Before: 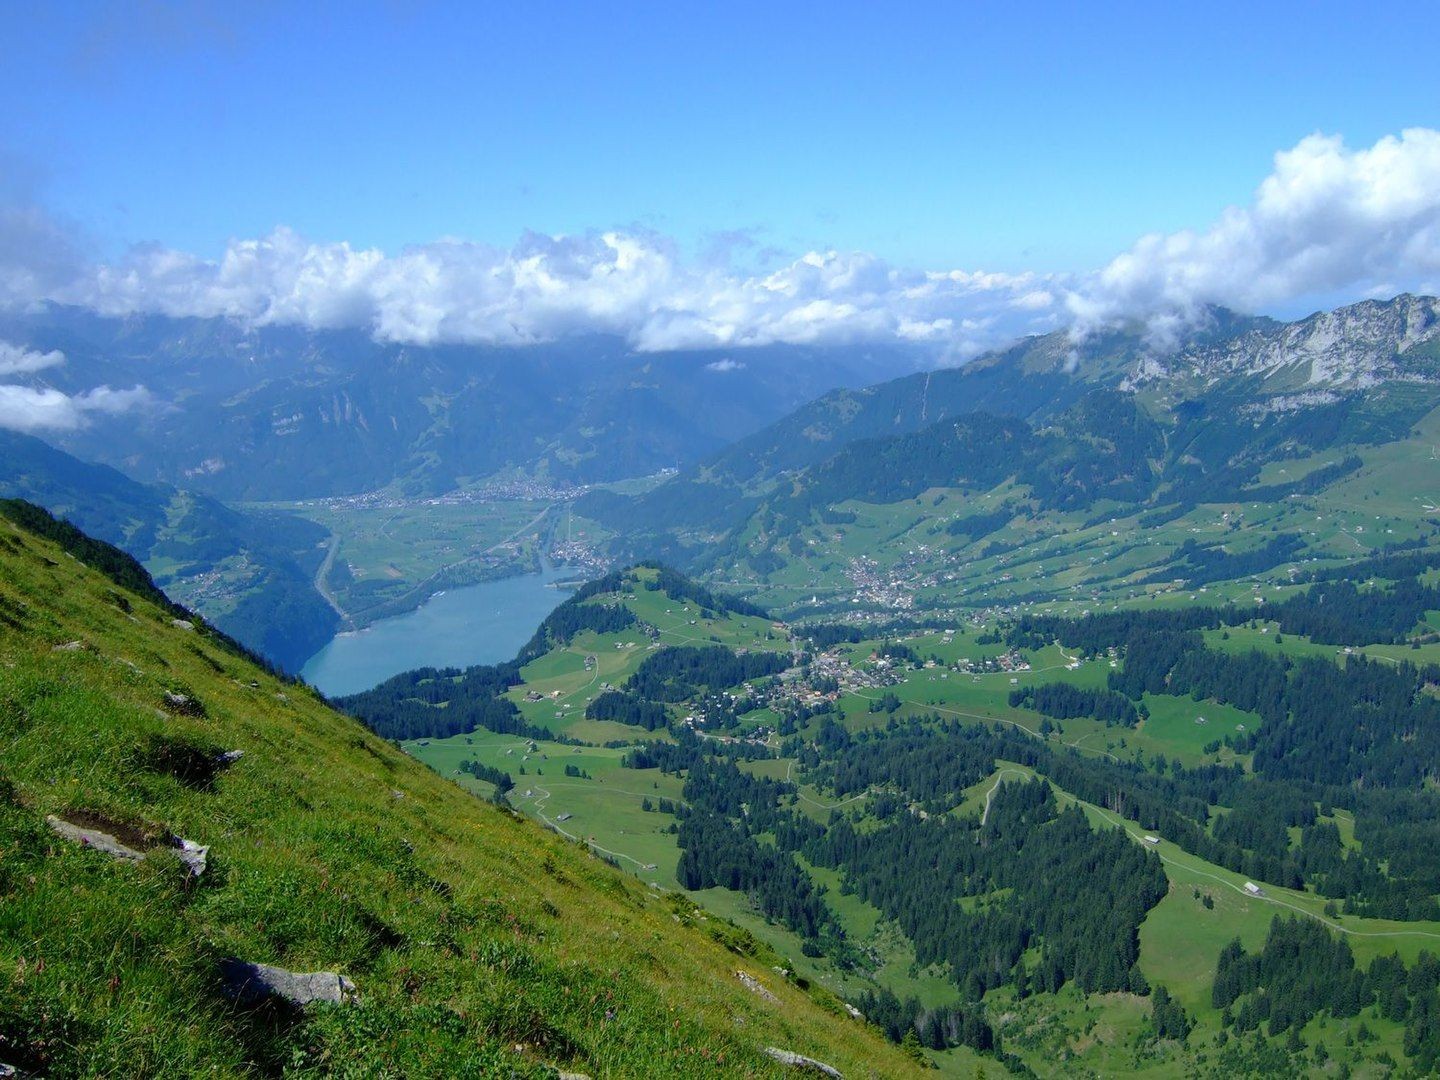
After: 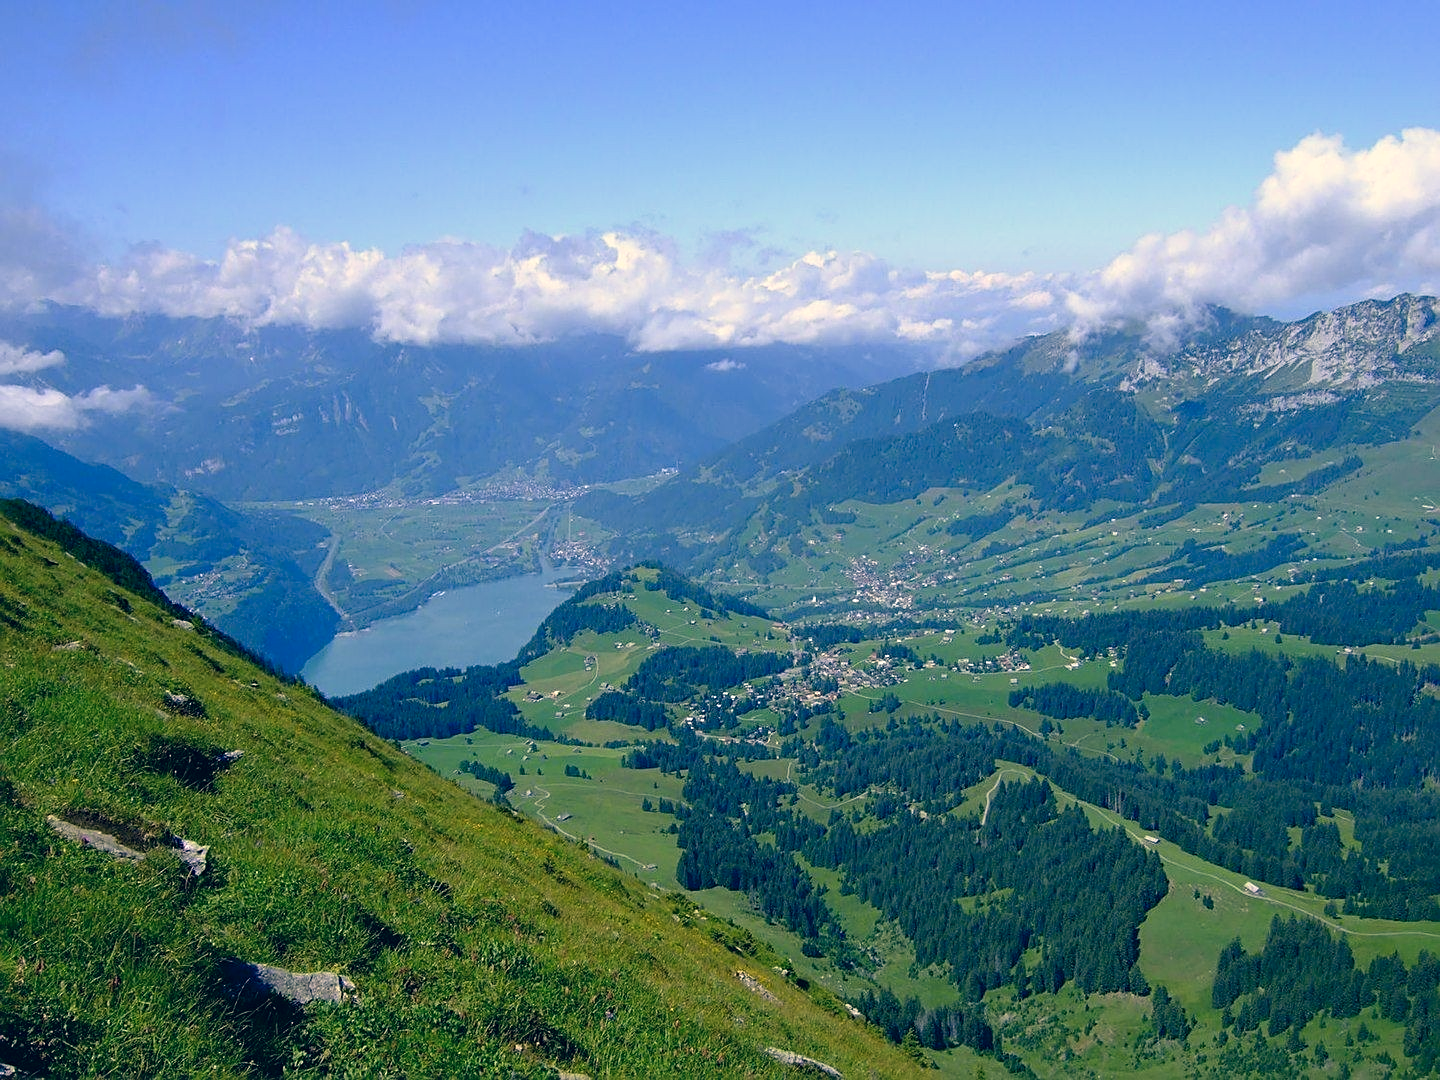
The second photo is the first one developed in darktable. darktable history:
sharpen: on, module defaults
color correction: highlights a* 10.3, highlights b* 14.52, shadows a* -9.58, shadows b* -15
